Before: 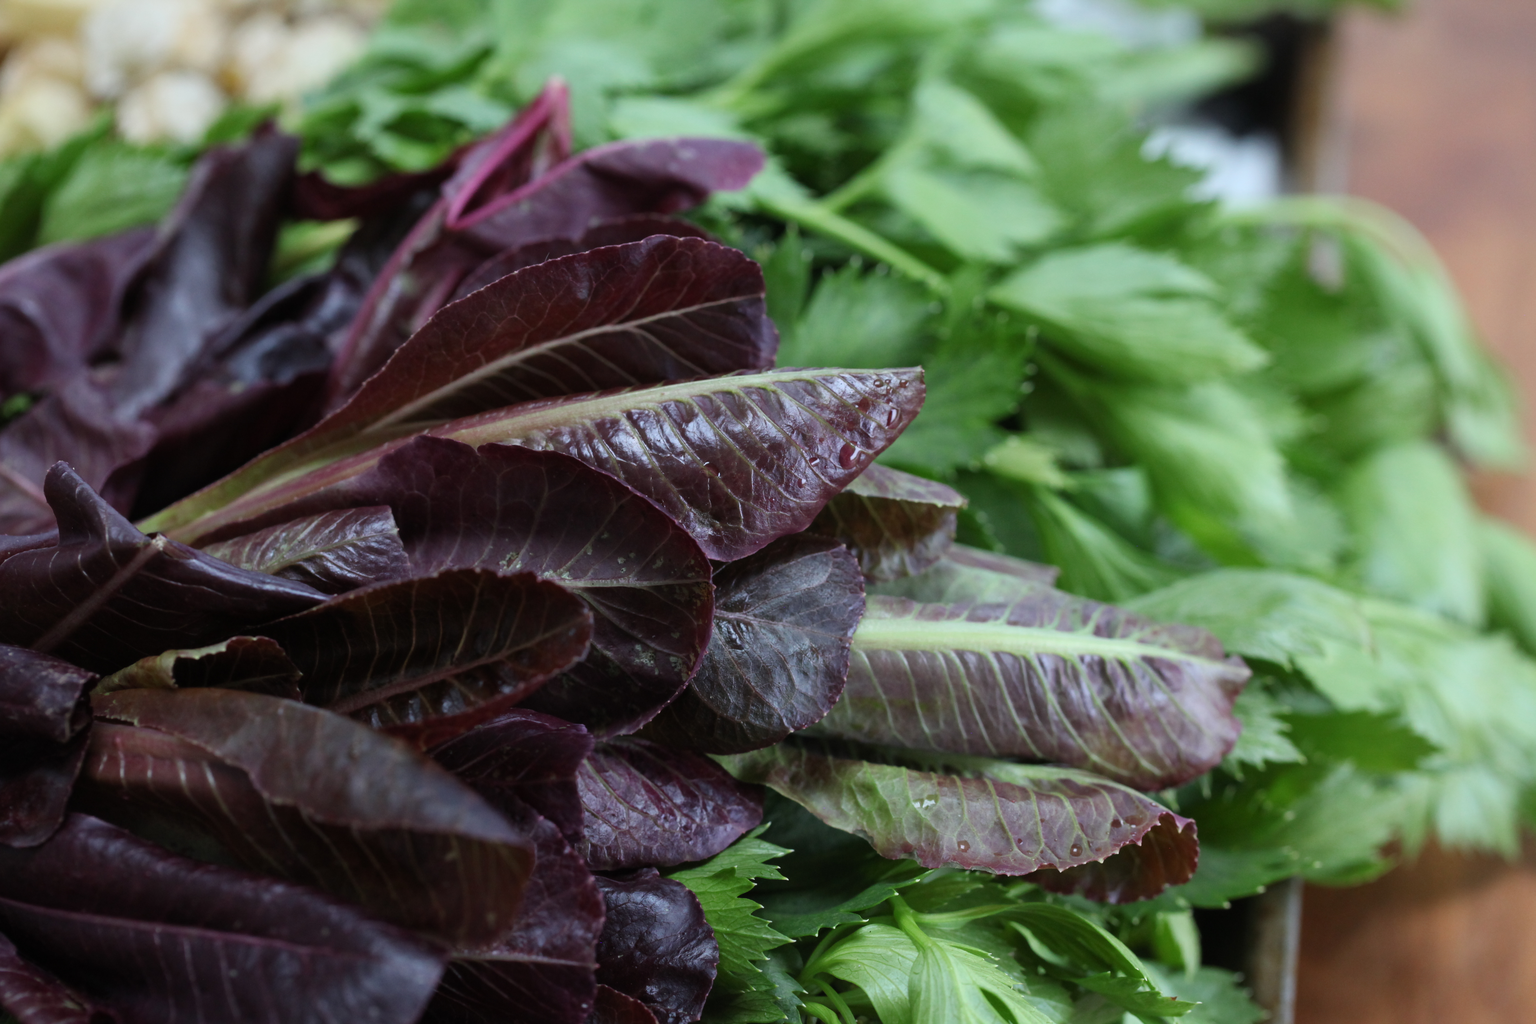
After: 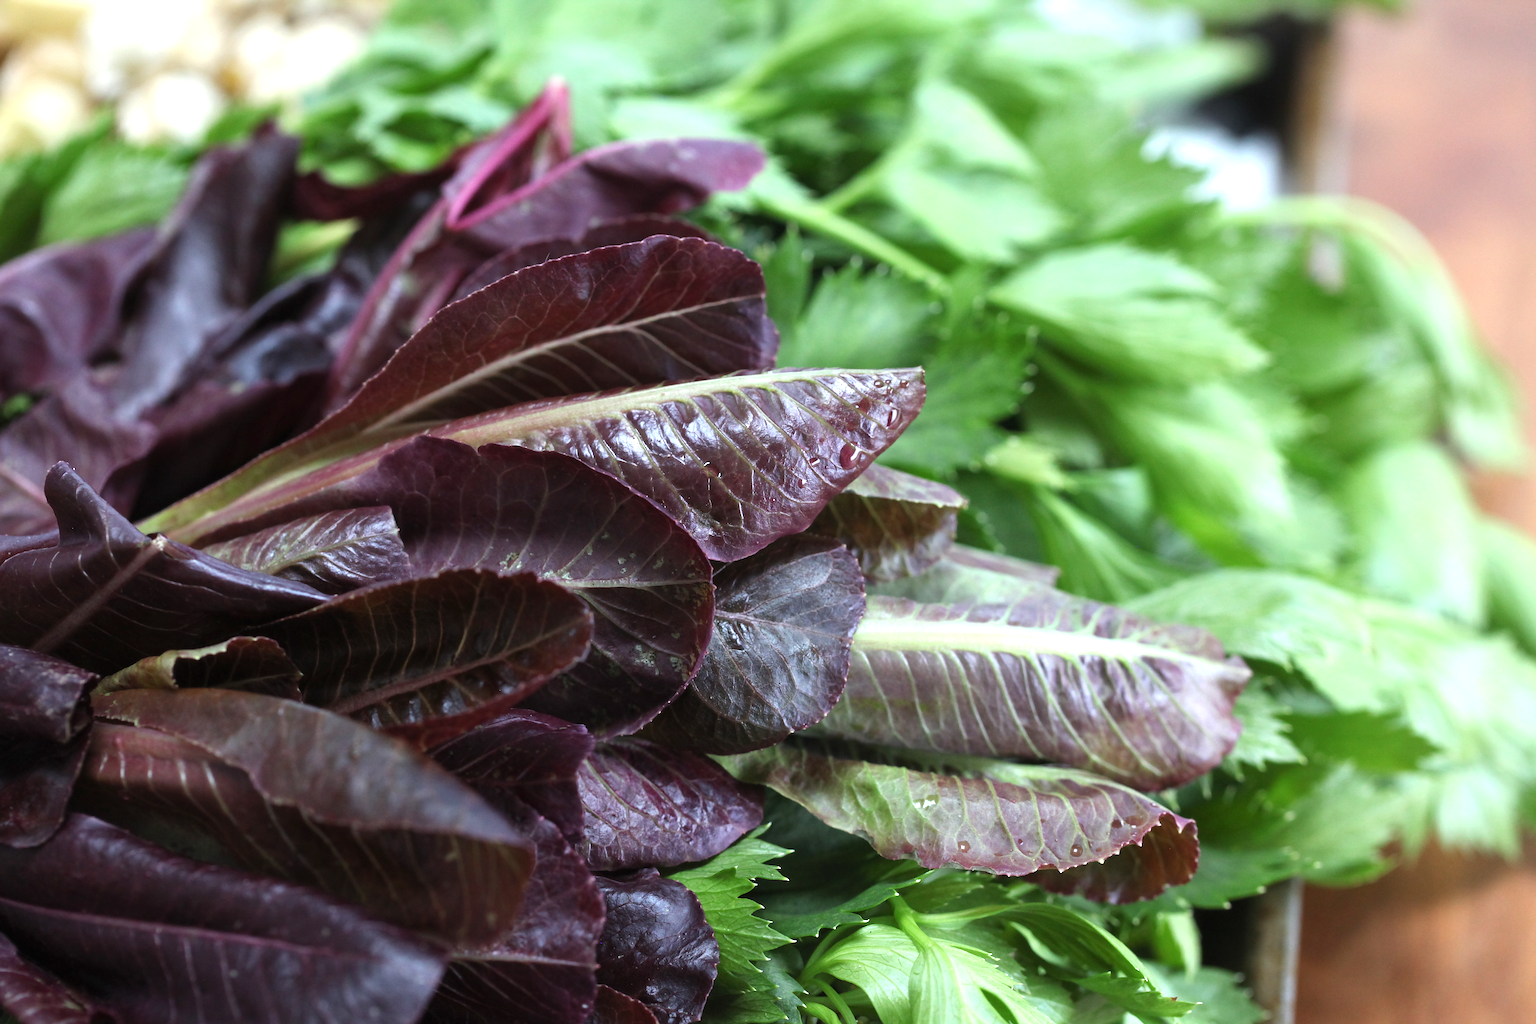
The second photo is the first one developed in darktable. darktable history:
exposure: exposure 0.919 EV, compensate exposure bias true, compensate highlight preservation false
sharpen: on, module defaults
